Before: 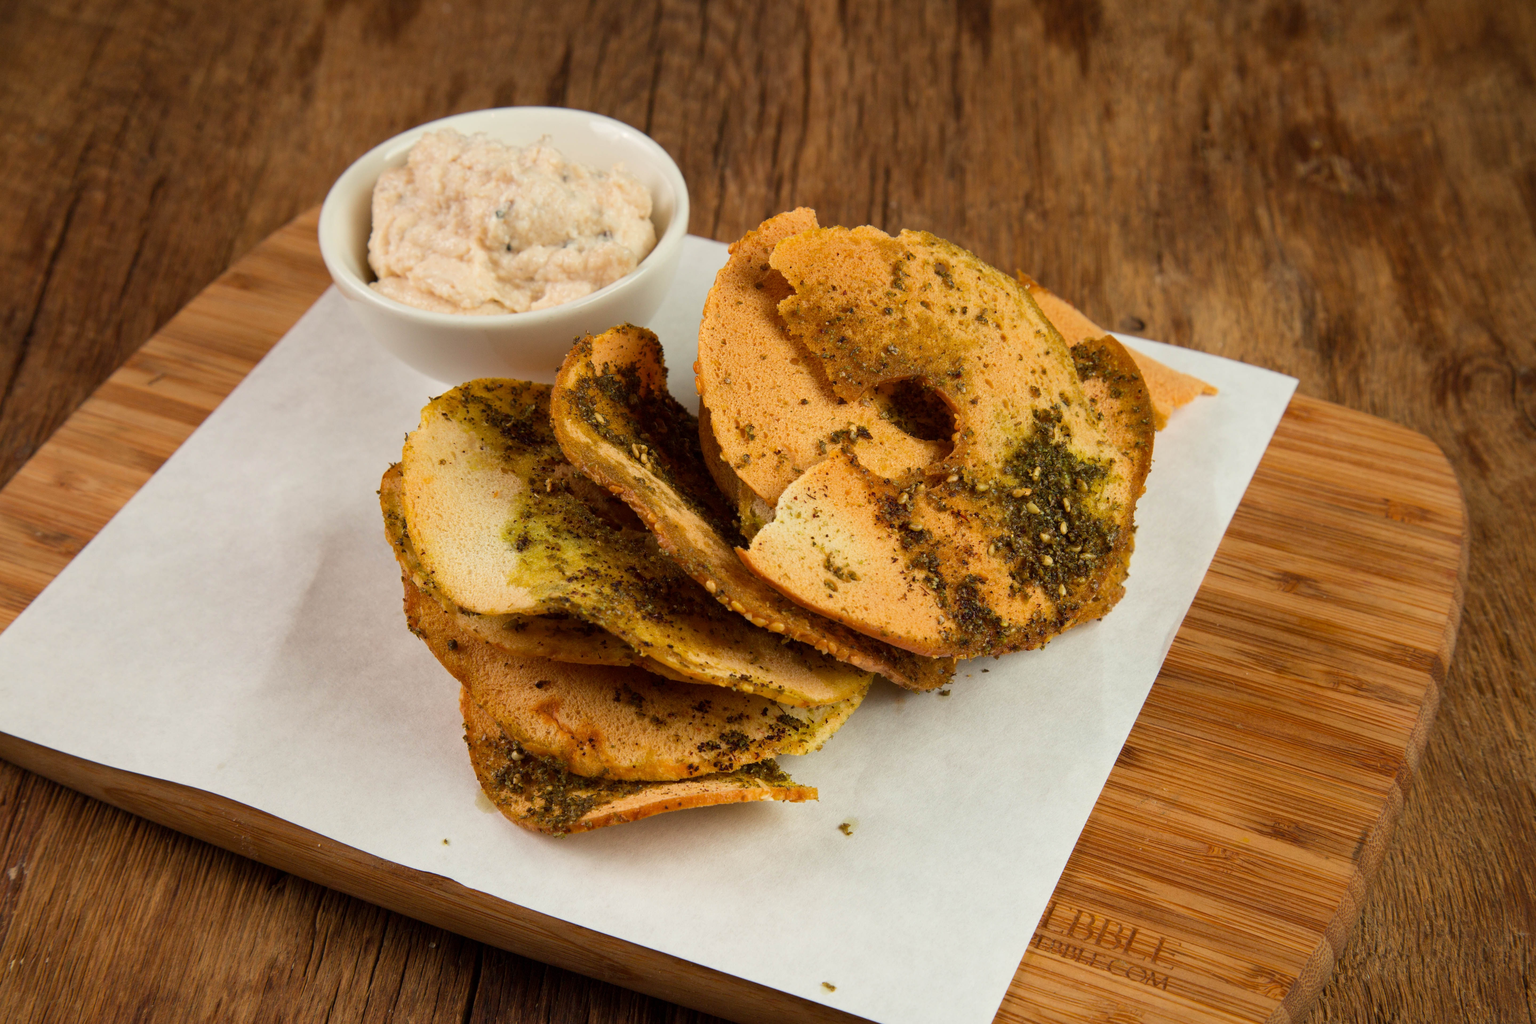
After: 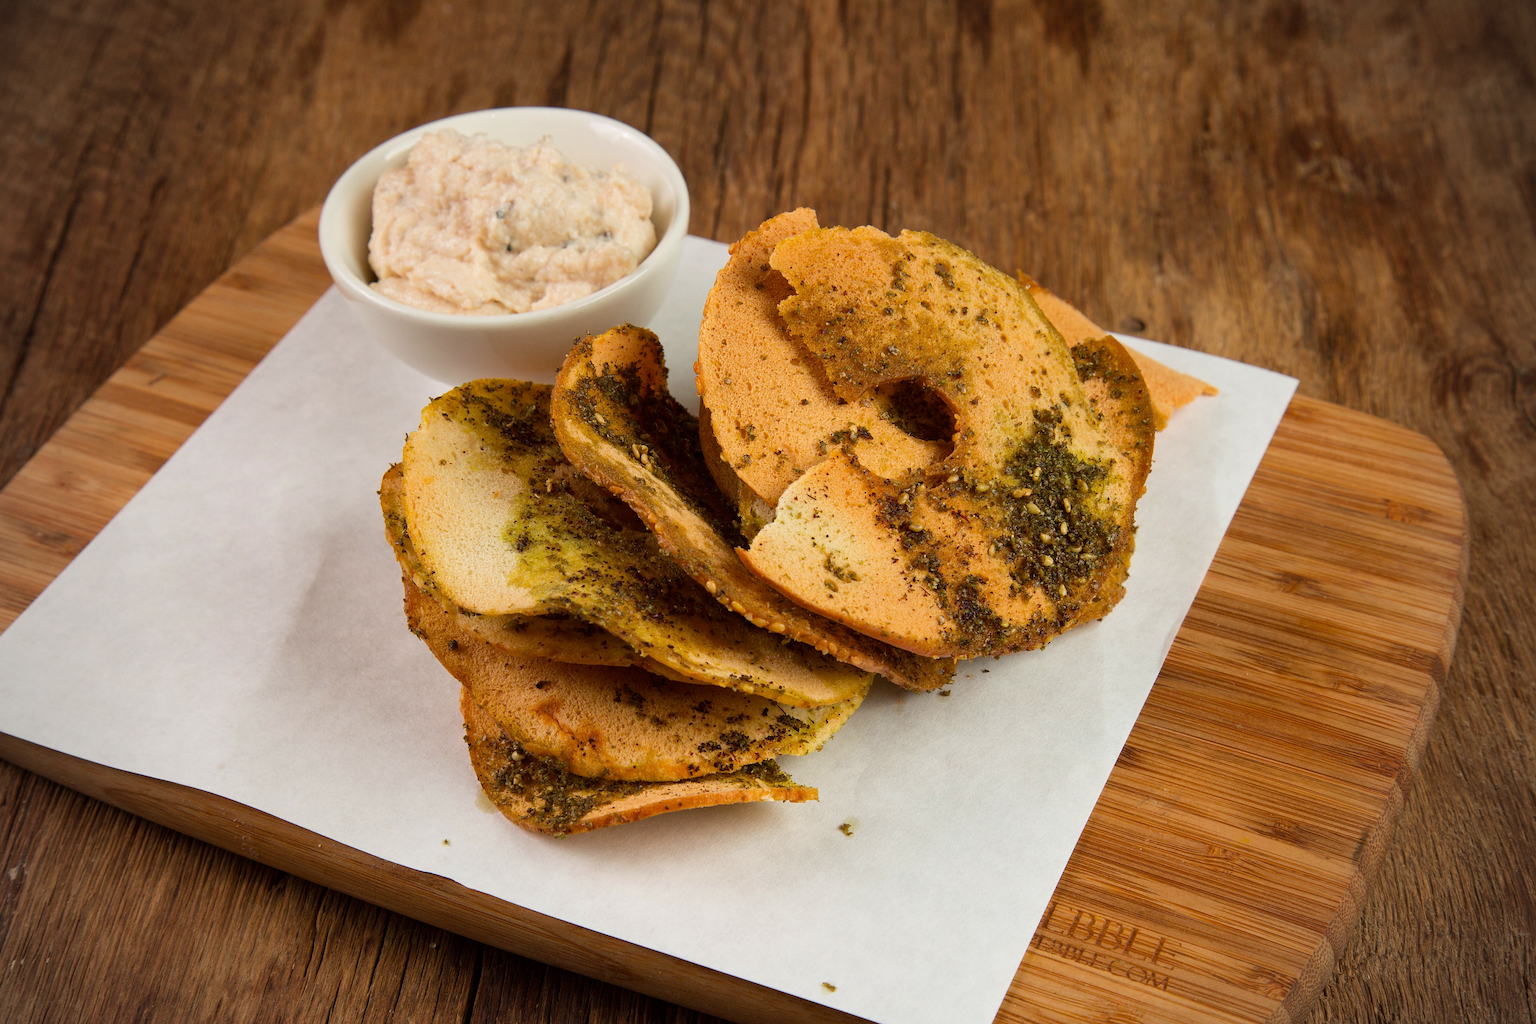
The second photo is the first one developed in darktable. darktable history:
vignetting: fall-off radius 60.92%
white balance: red 1.004, blue 1.024
sharpen: on, module defaults
